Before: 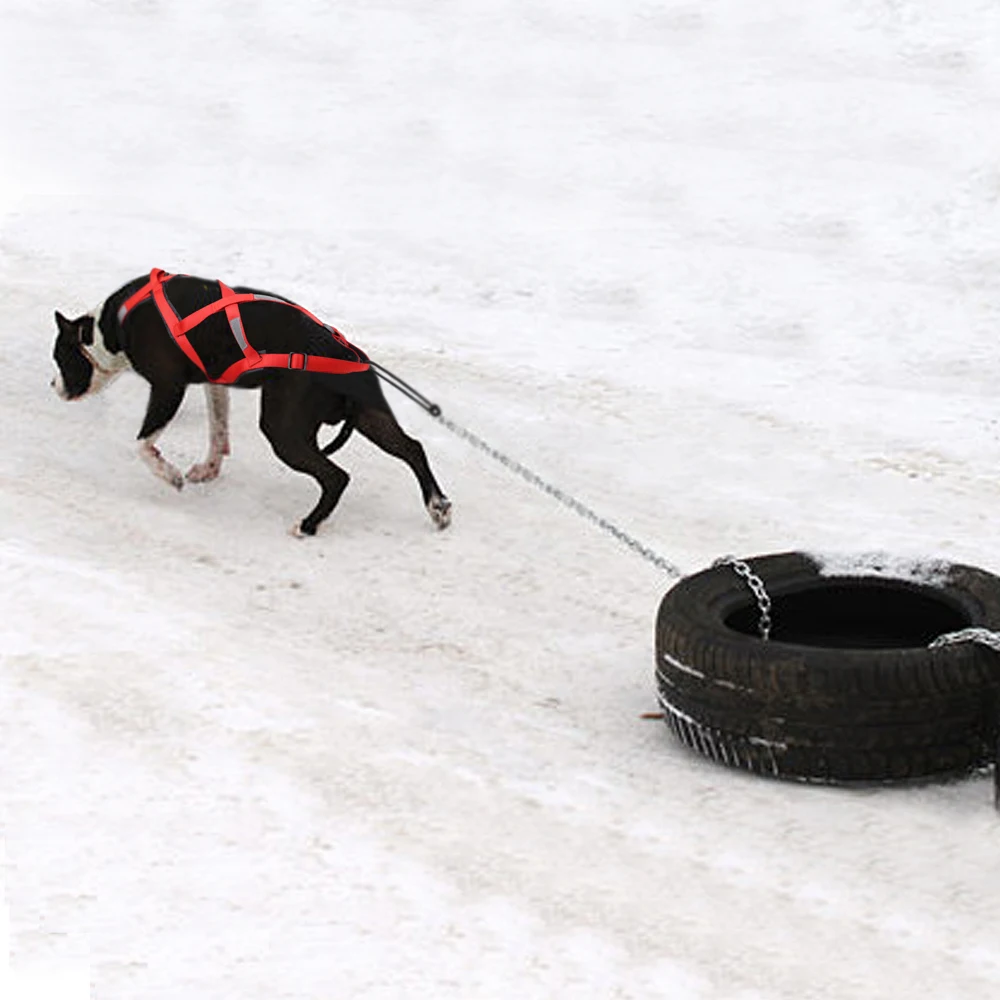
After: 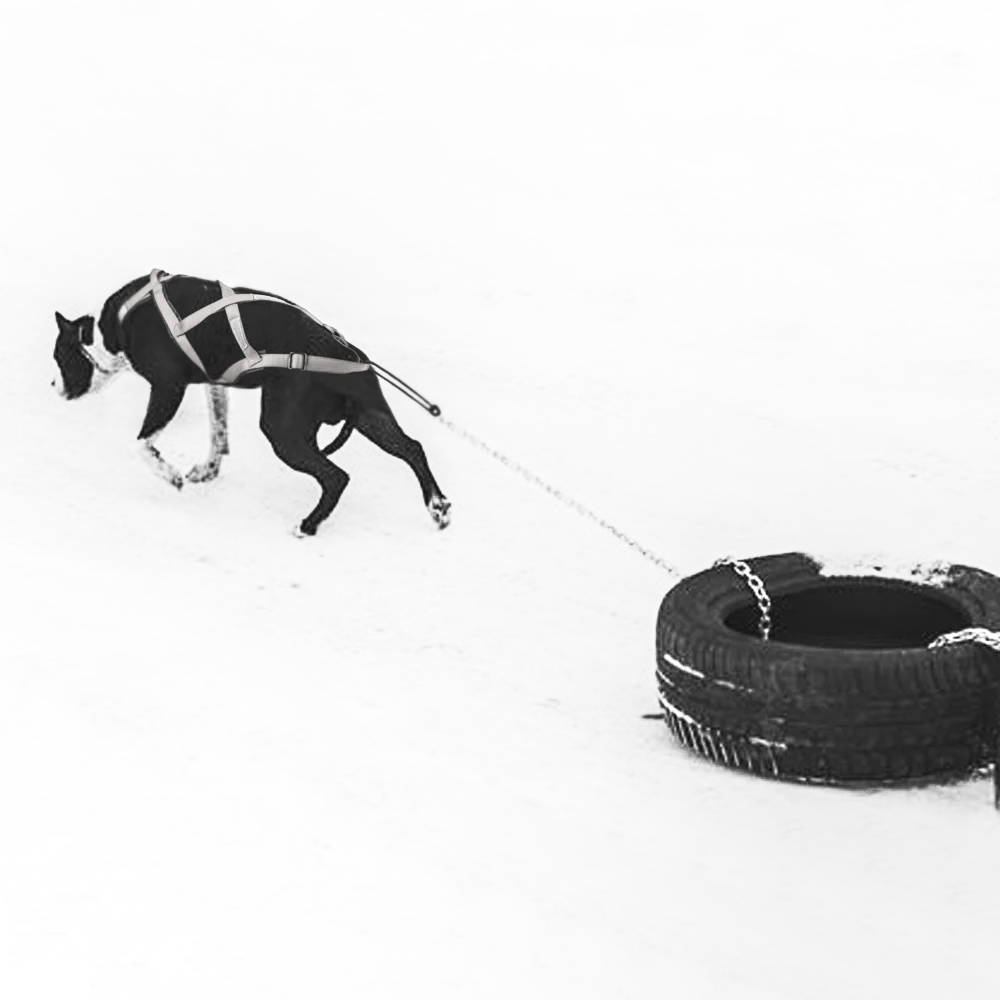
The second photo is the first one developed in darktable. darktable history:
contrast brightness saturation: contrast 0.525, brightness 0.479, saturation -0.981
local contrast: on, module defaults
